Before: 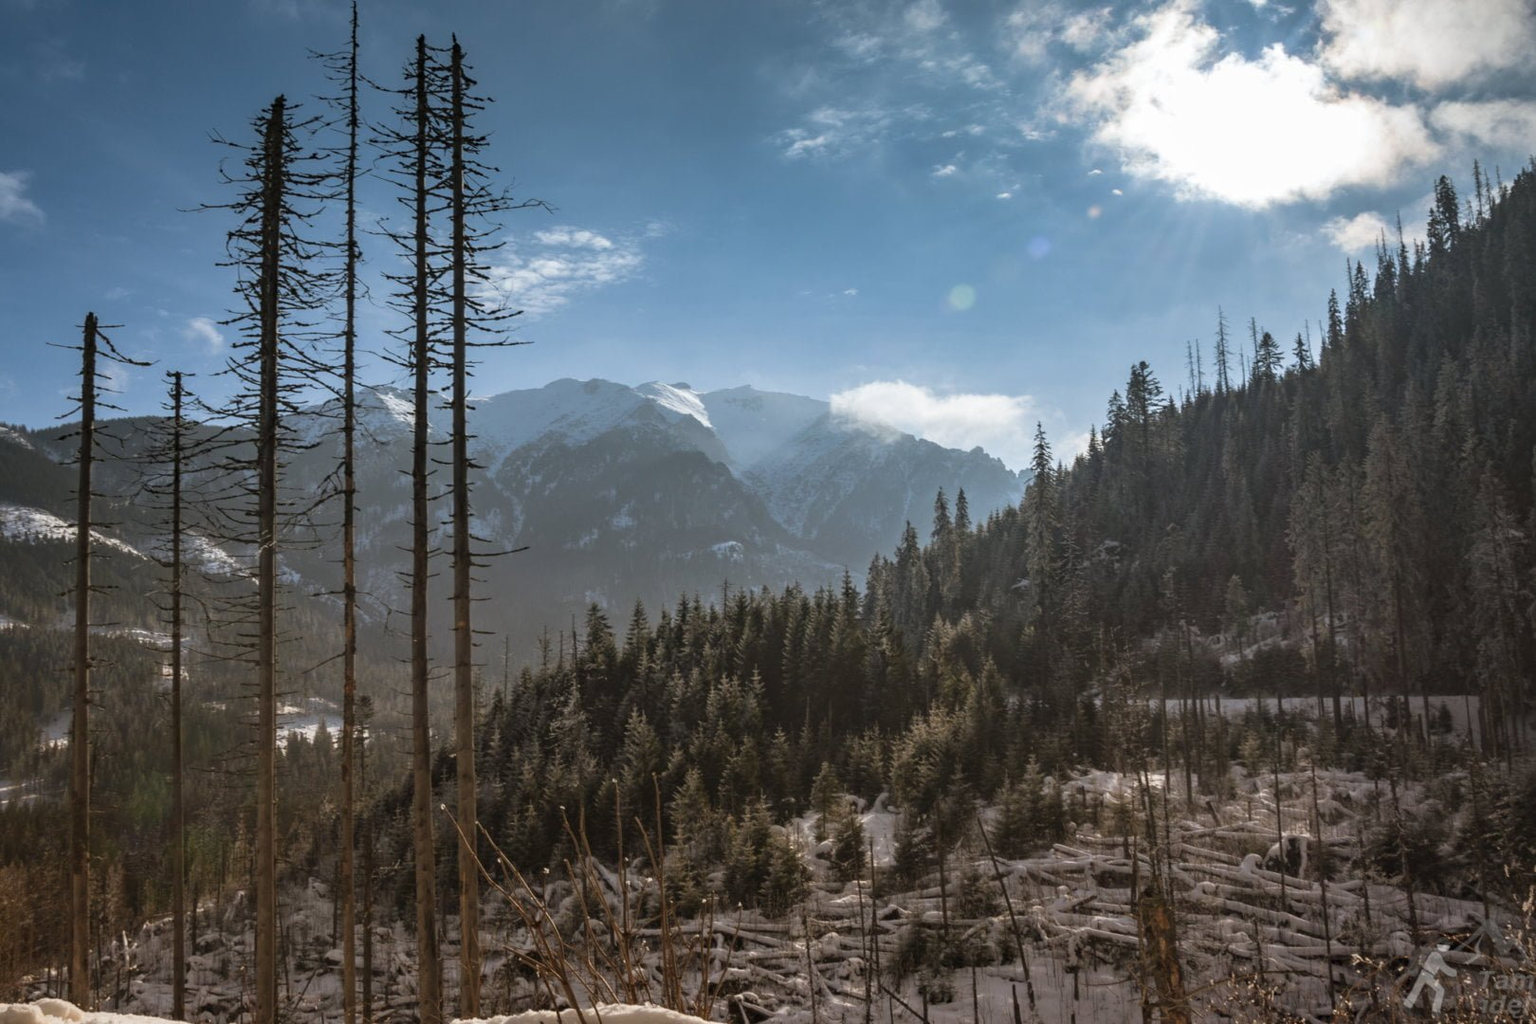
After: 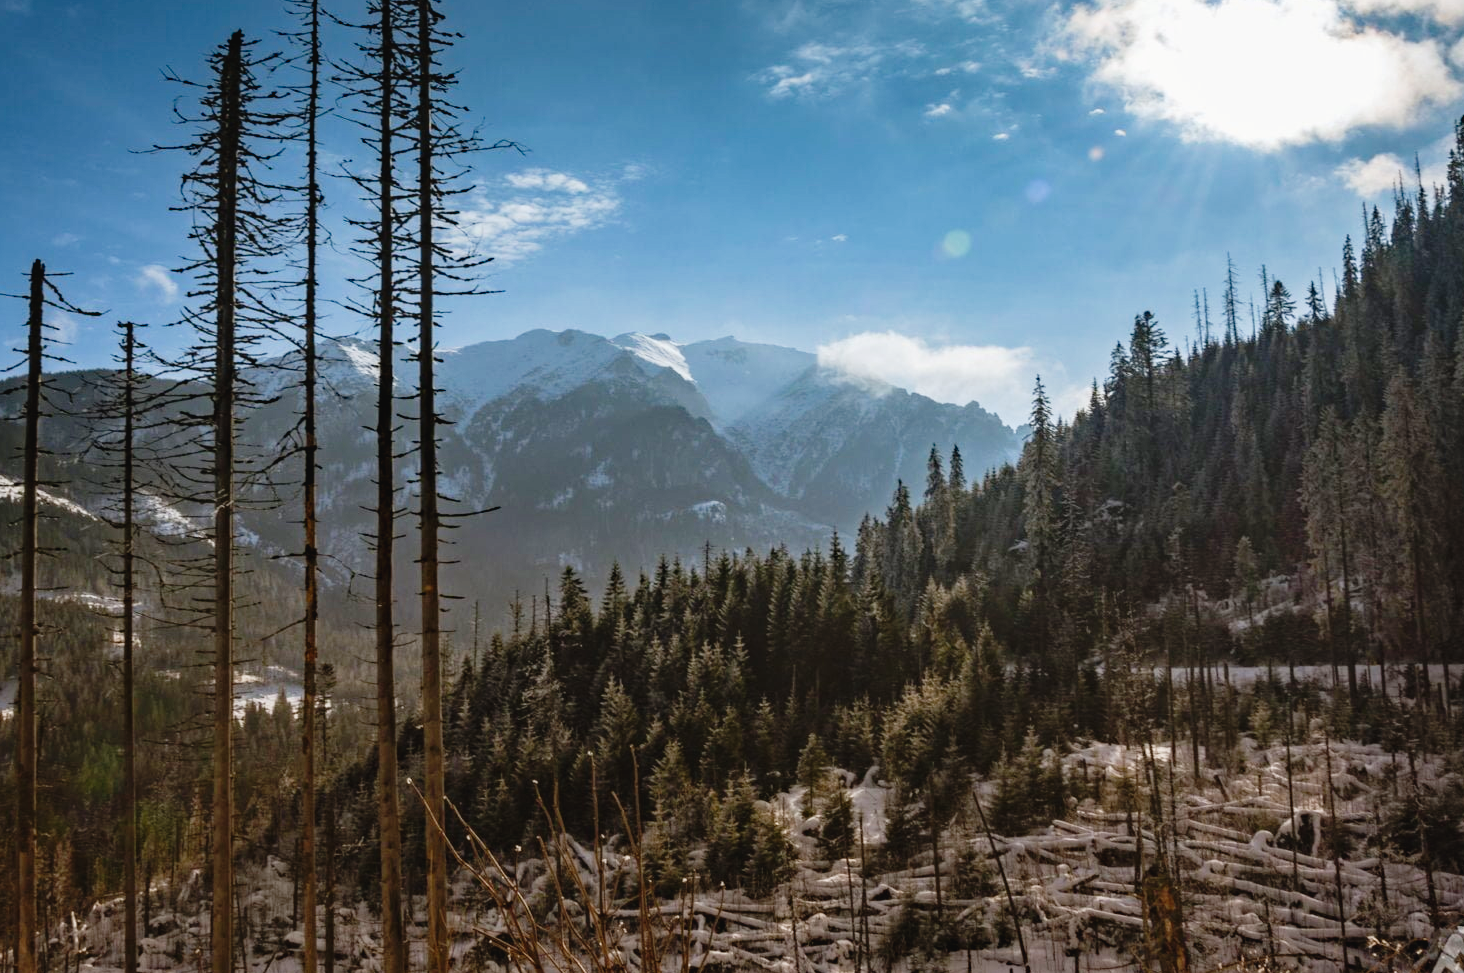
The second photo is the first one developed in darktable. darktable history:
tone curve: curves: ch0 [(0.003, 0.029) (0.037, 0.036) (0.149, 0.117) (0.297, 0.318) (0.422, 0.474) (0.531, 0.6) (0.743, 0.809) (0.877, 0.901) (1, 0.98)]; ch1 [(0, 0) (0.305, 0.325) (0.453, 0.437) (0.482, 0.479) (0.501, 0.5) (0.506, 0.503) (0.567, 0.572) (0.605, 0.608) (0.668, 0.69) (1, 1)]; ch2 [(0, 0) (0.313, 0.306) (0.4, 0.399) (0.45, 0.48) (0.499, 0.502) (0.512, 0.523) (0.57, 0.595) (0.653, 0.662) (1, 1)], preserve colors none
crop: left 3.635%, top 6.503%, right 5.995%, bottom 3.323%
haze removal: strength 0.279, distance 0.246, compatibility mode true, adaptive false
color balance rgb: perceptual saturation grading › global saturation 0.019%, global vibrance 22.314%
